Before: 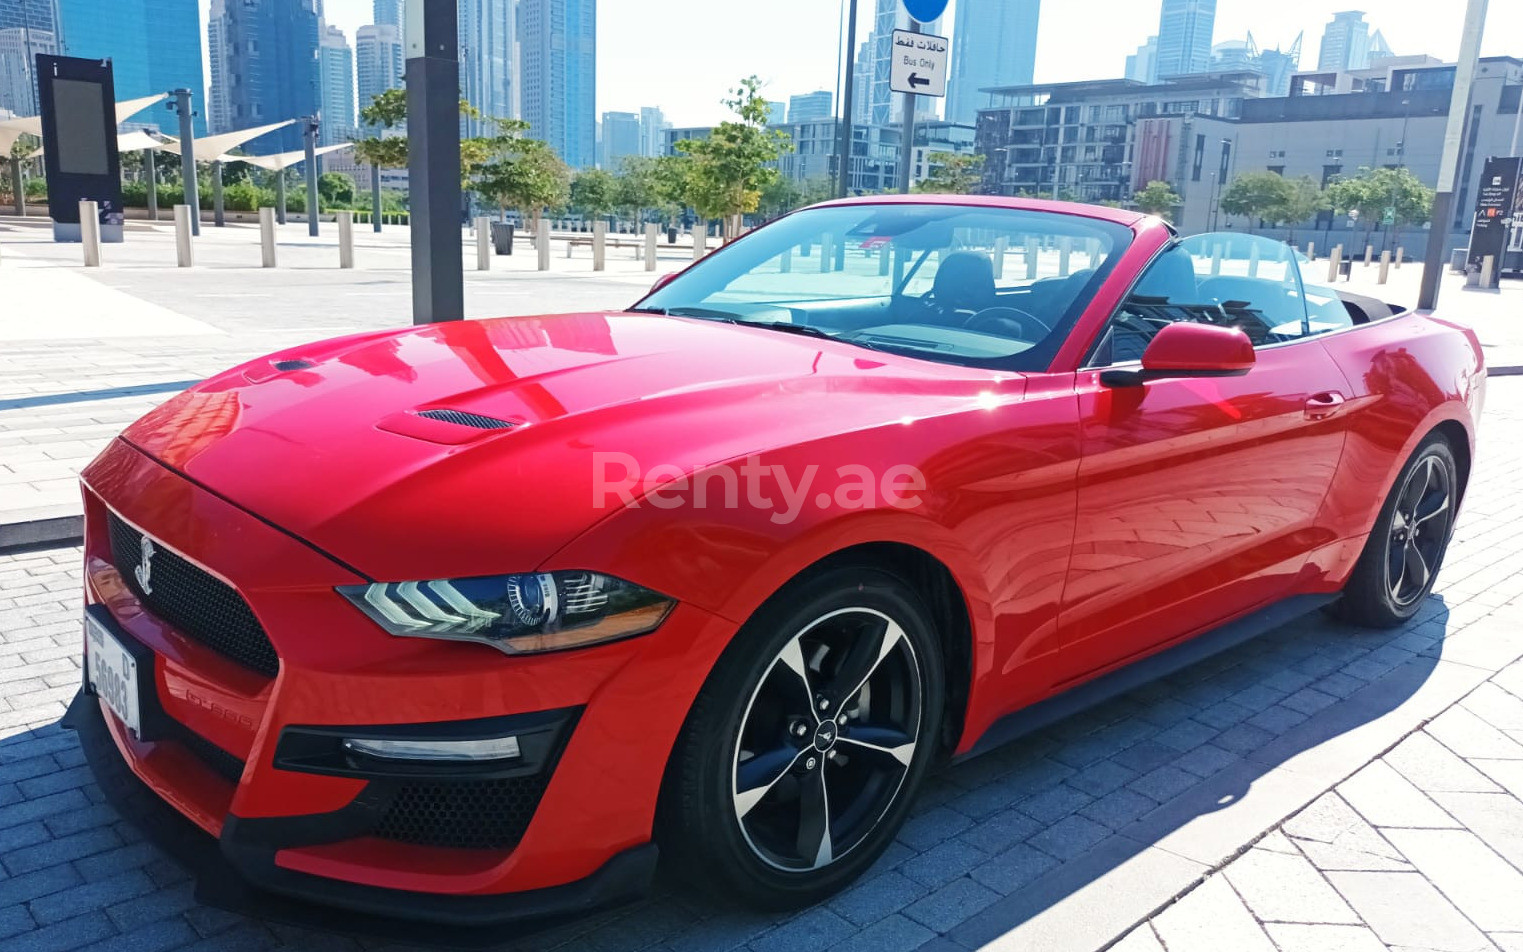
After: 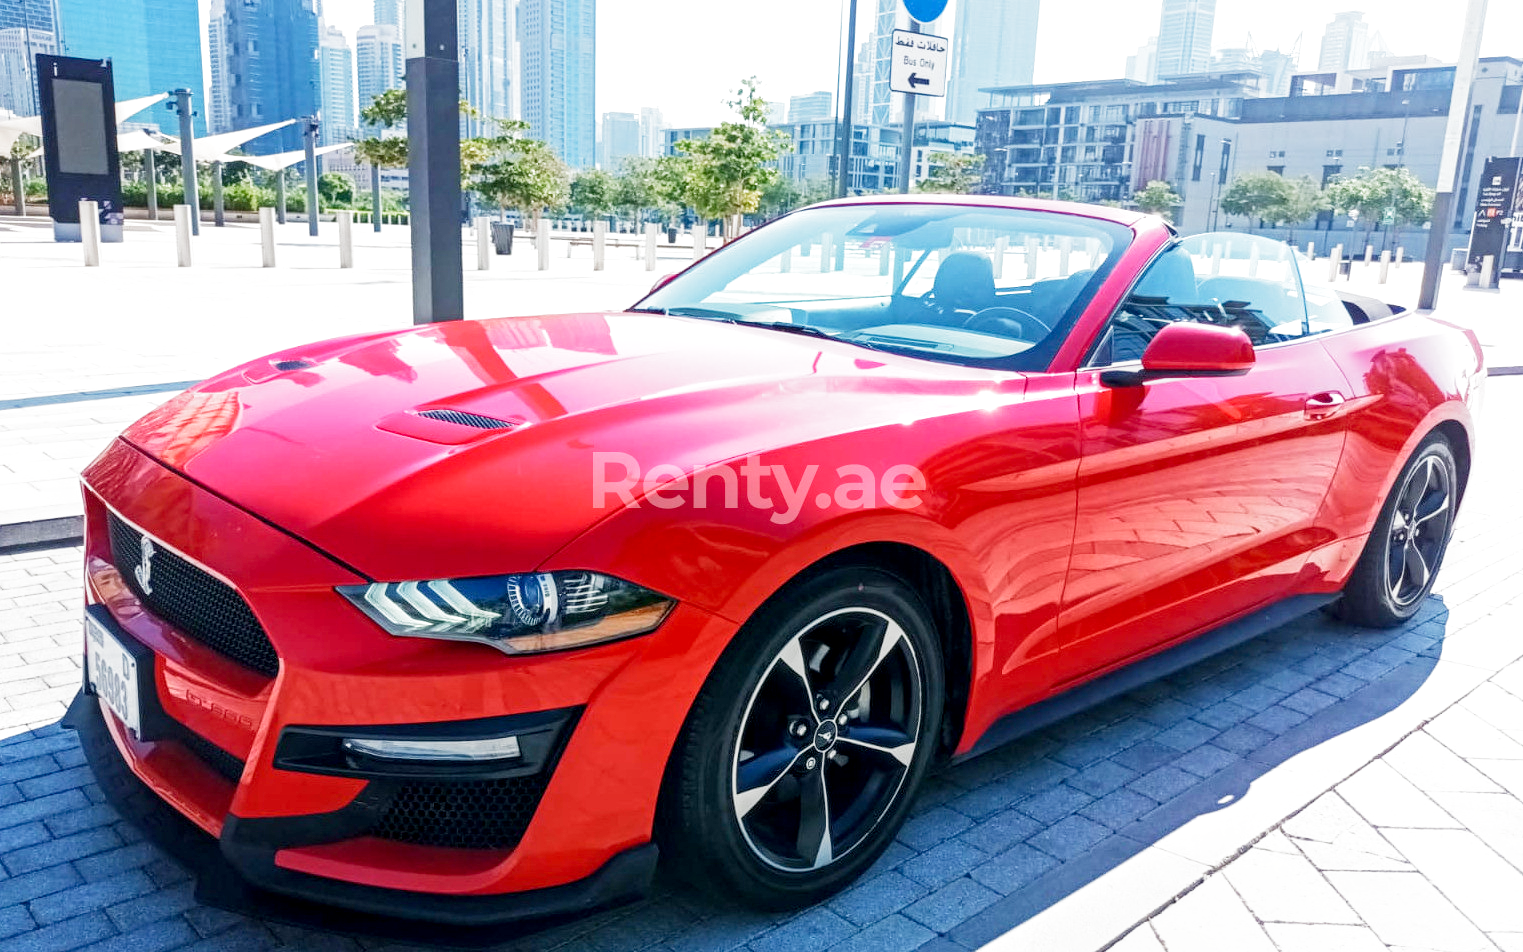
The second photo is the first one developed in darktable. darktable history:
filmic rgb: middle gray luminance 9.23%, black relative exposure -10.55 EV, white relative exposure 3.45 EV, threshold 6 EV, target black luminance 0%, hardness 5.98, latitude 59.69%, contrast 1.087, highlights saturation mix 5%, shadows ↔ highlights balance 29.23%, add noise in highlights 0, preserve chrominance no, color science v3 (2019), use custom middle-gray values true, iterations of high-quality reconstruction 0, contrast in highlights soft, enable highlight reconstruction true
local contrast: detail 130%
tone equalizer: on, module defaults
